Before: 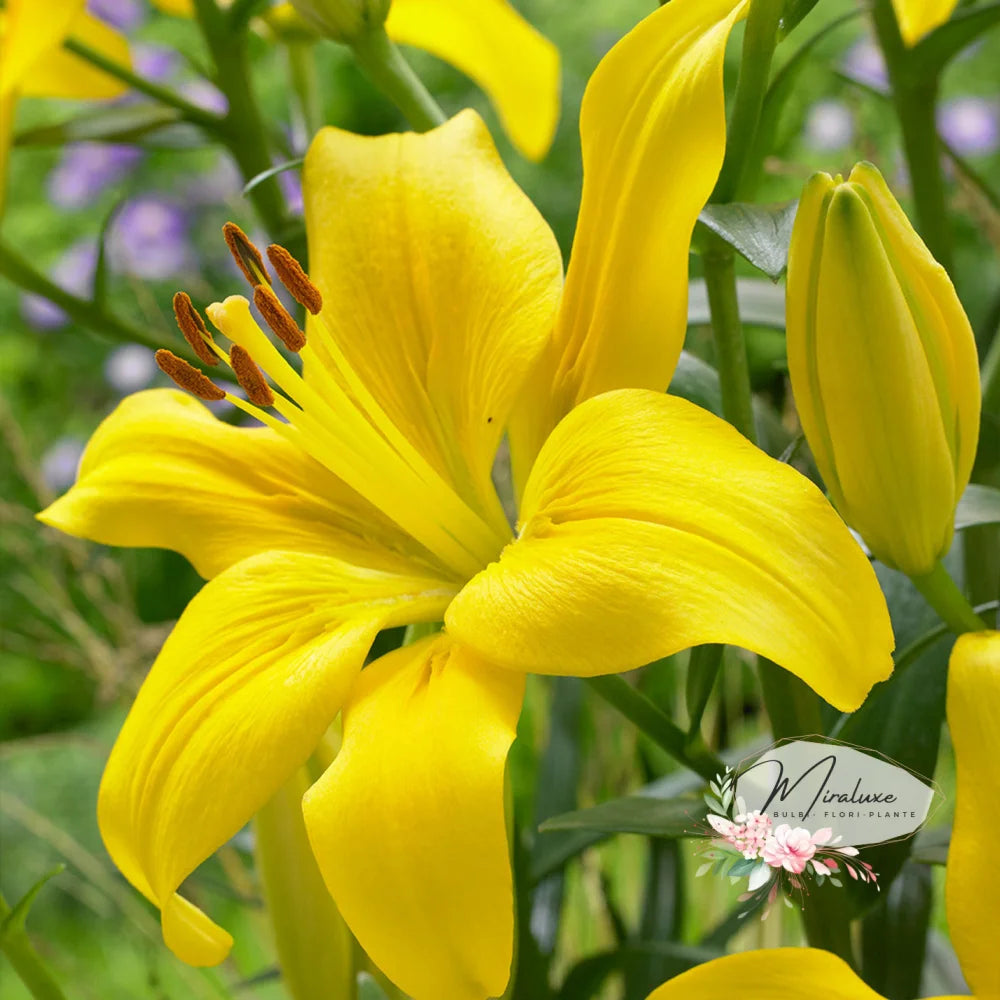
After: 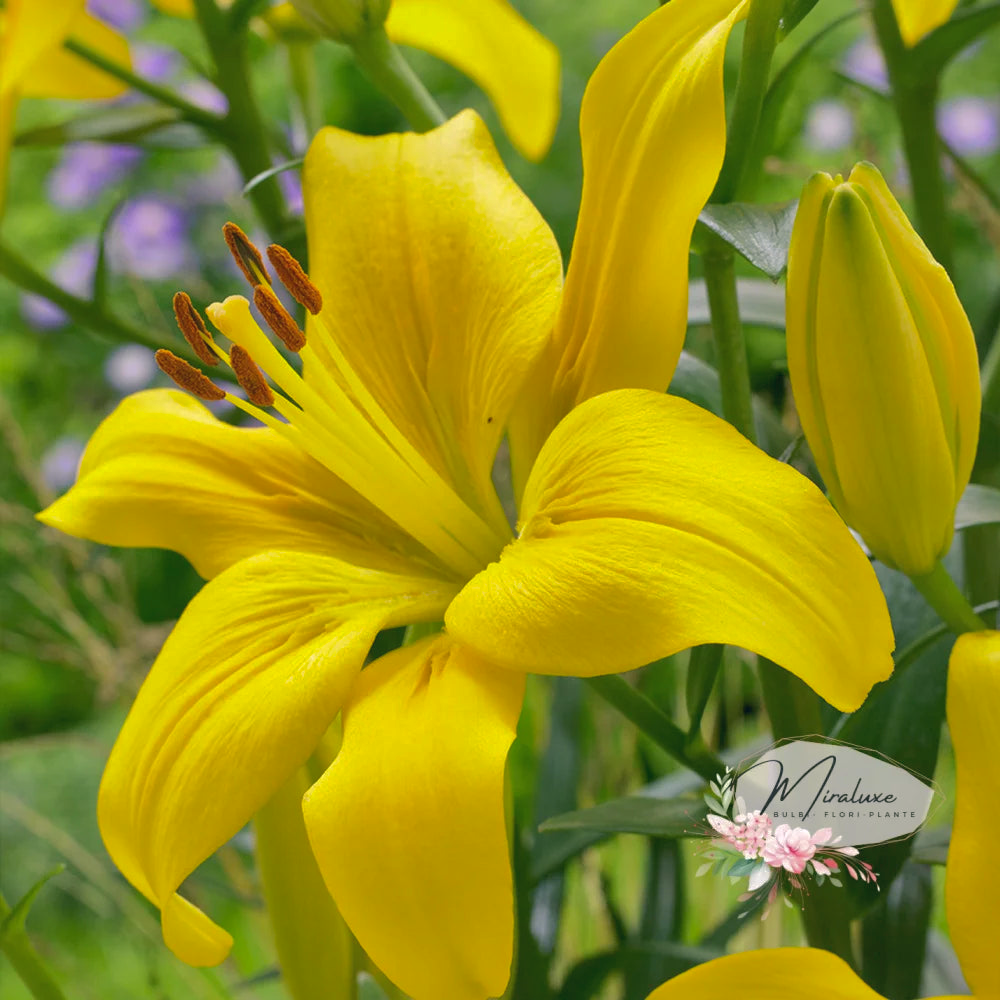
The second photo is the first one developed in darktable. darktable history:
color correction: highlights a* 5.38, highlights b* 5.3, shadows a* -4.26, shadows b* -5.11
shadows and highlights: shadows 40, highlights -60
white balance: red 0.983, blue 1.036
